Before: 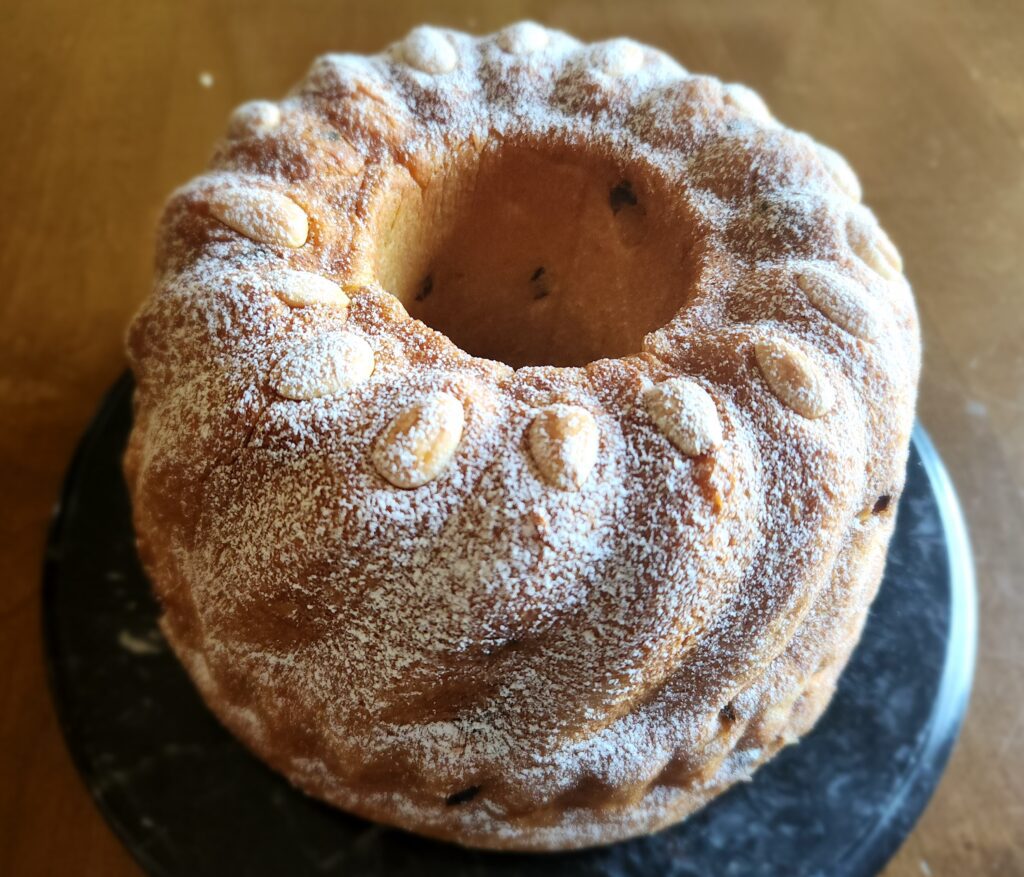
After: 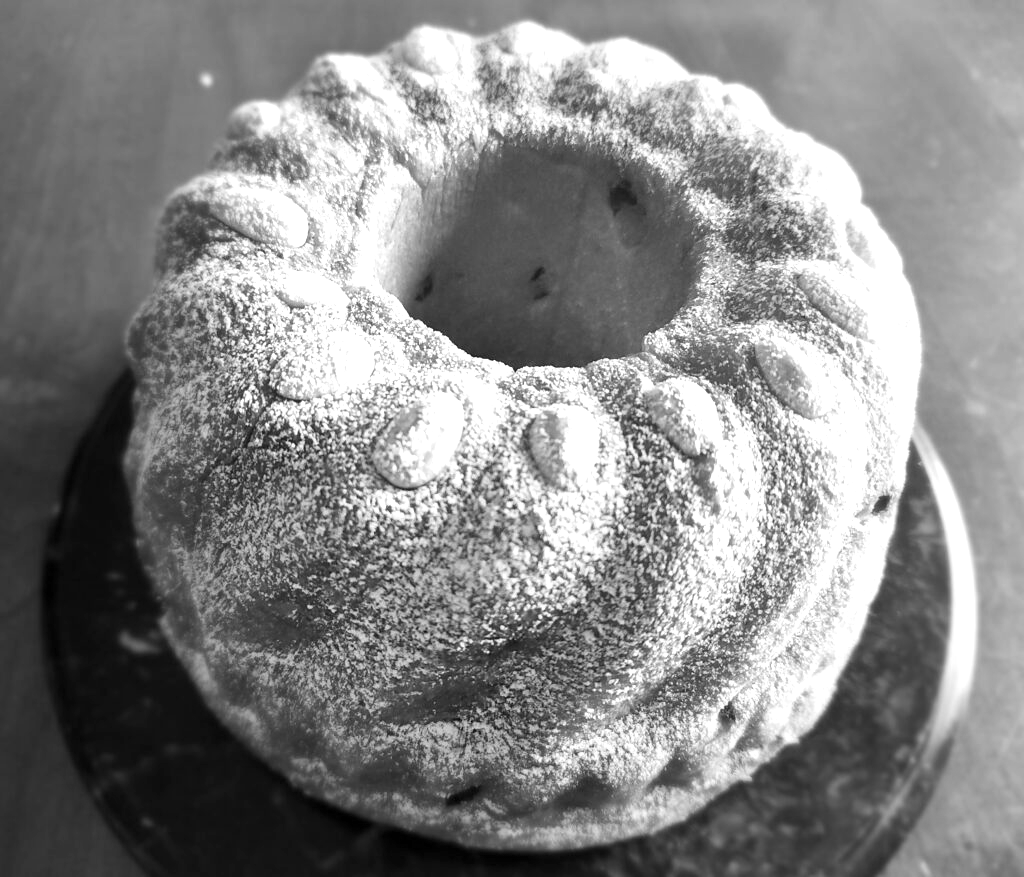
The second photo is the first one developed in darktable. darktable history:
exposure: exposure 0.781 EV, compensate highlight preservation false
monochrome: a 26.22, b 42.67, size 0.8
